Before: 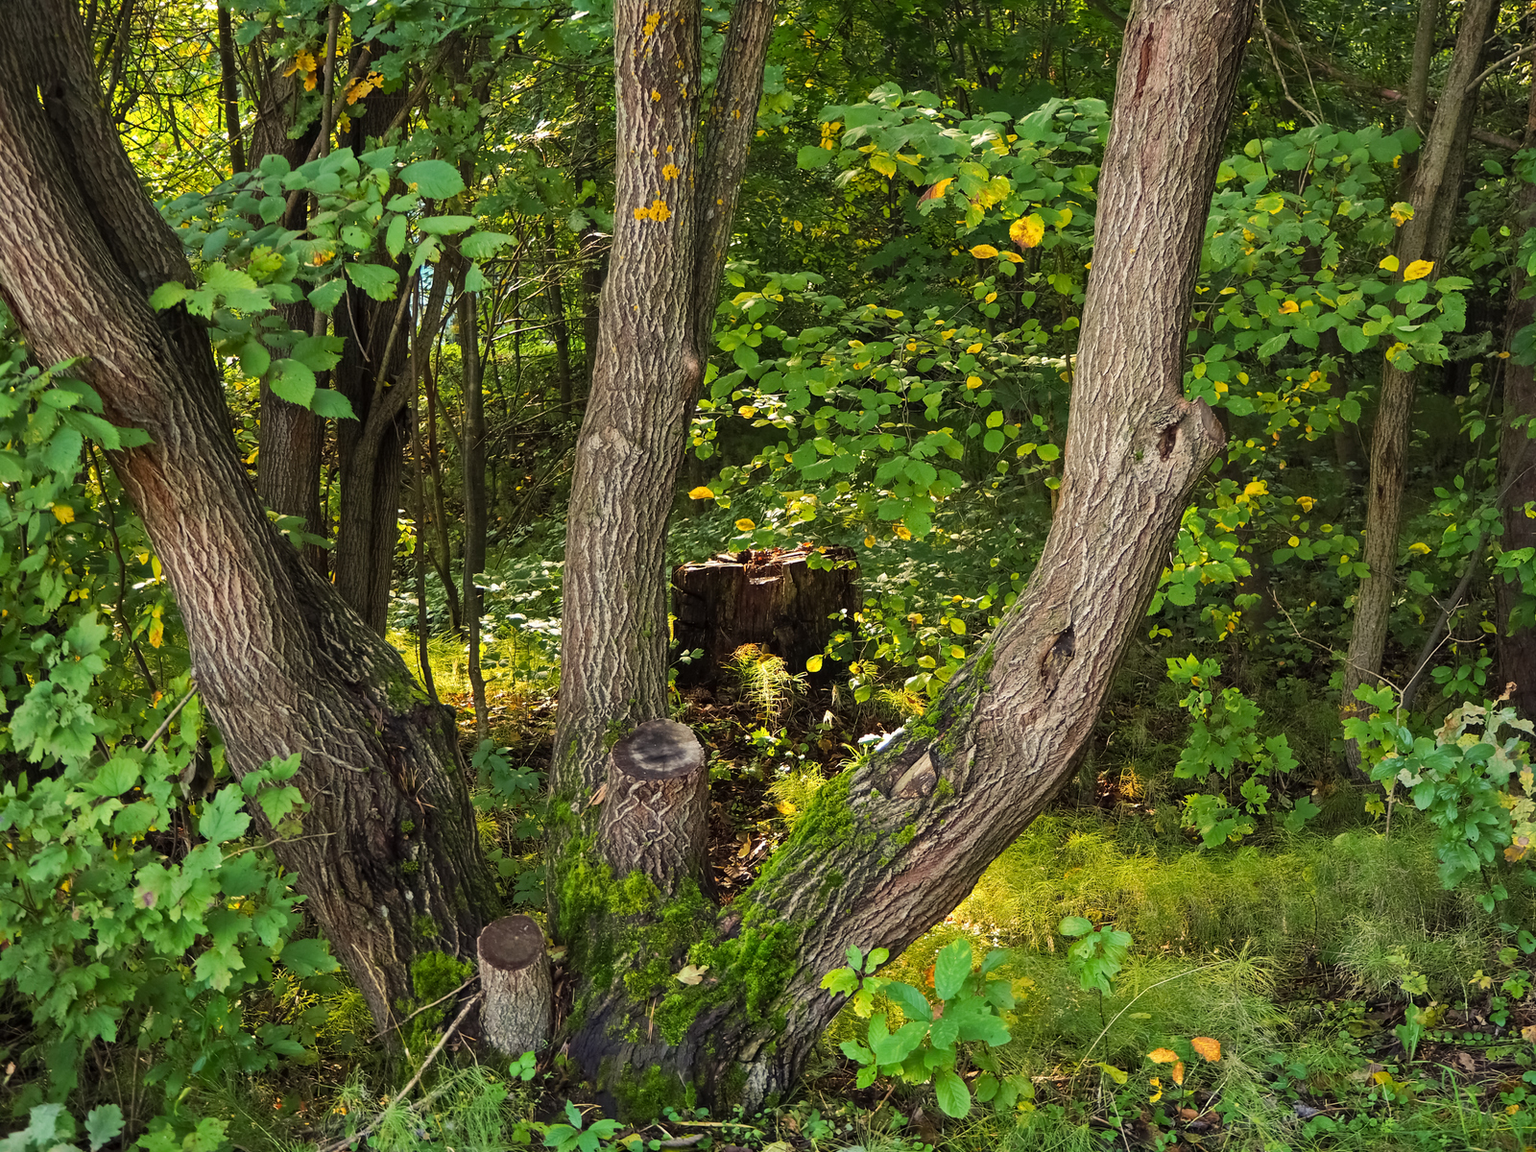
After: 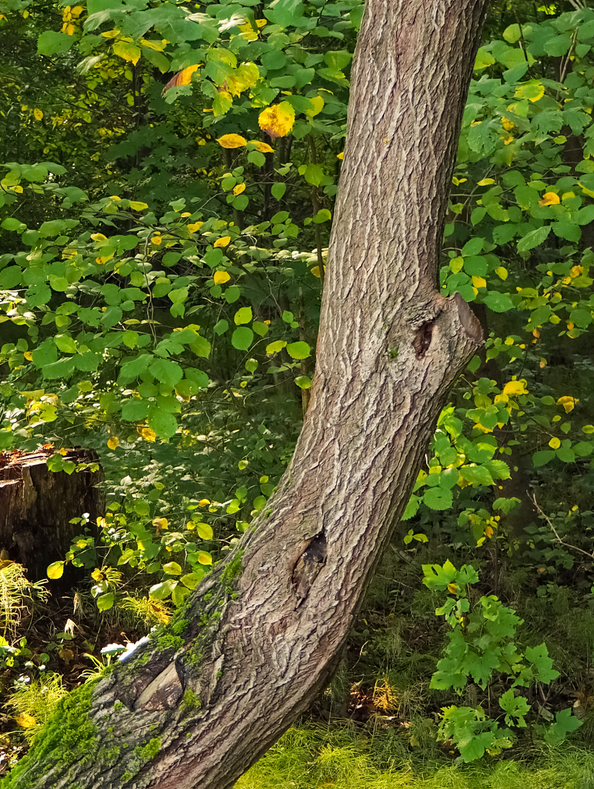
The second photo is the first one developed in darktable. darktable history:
haze removal: compatibility mode true, adaptive false
tone curve: curves: ch1 [(0, 0) (0.108, 0.197) (0.5, 0.5) (0.681, 0.885) (1, 1)]; ch2 [(0, 0) (0.28, 0.151) (1, 1)], preserve colors none
crop and rotate: left 49.592%, top 10.118%, right 13.256%, bottom 24.097%
